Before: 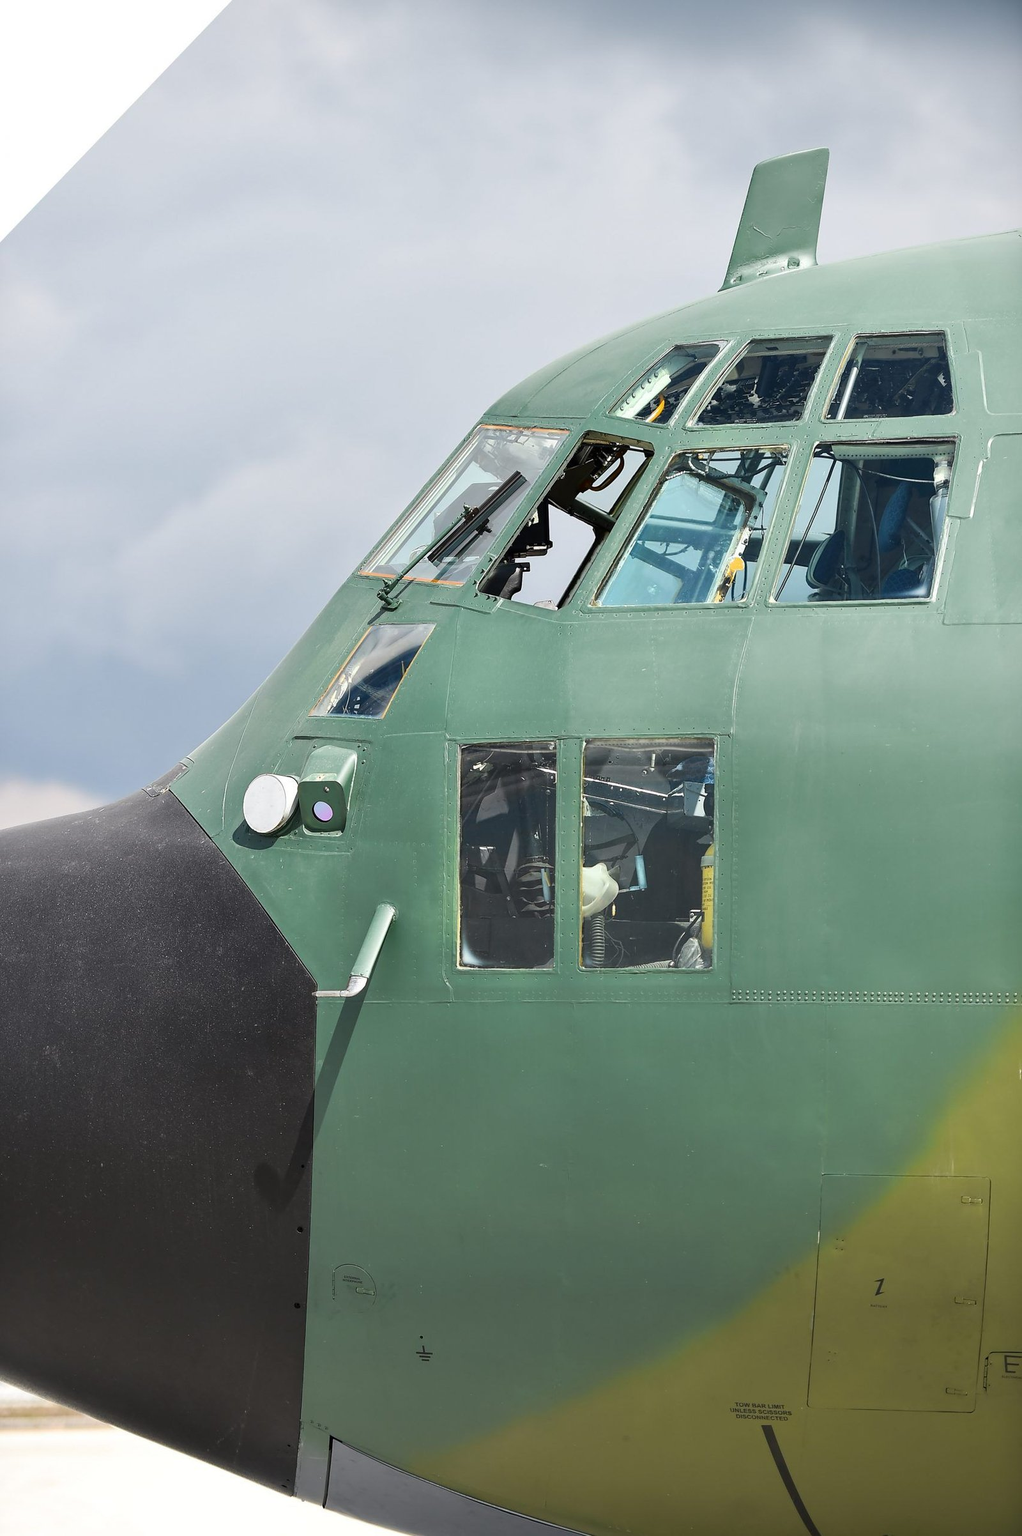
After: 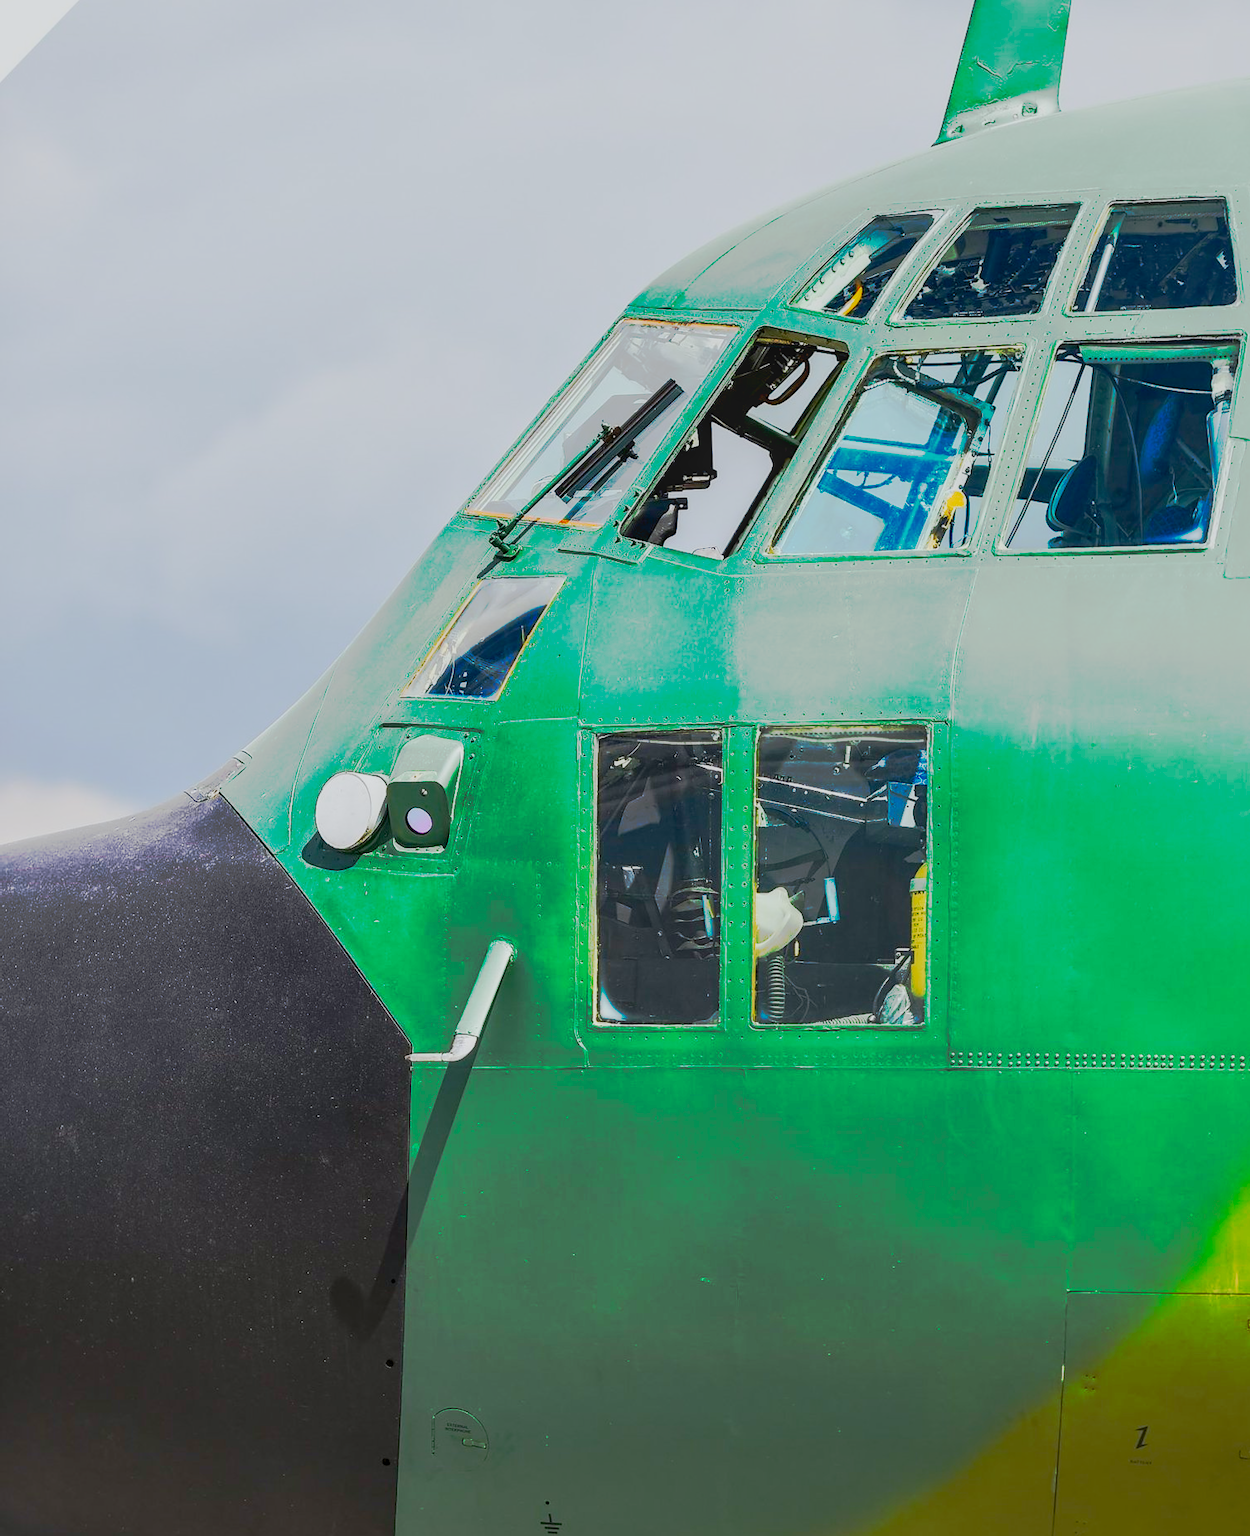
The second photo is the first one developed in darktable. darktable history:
exposure: exposure -0.116 EV, compensate exposure bias true, compensate highlight preservation false
contrast brightness saturation: contrast -0.28
local contrast: on, module defaults
tone curve: curves: ch0 [(0, 0) (0.003, 0.003) (0.011, 0.01) (0.025, 0.023) (0.044, 0.042) (0.069, 0.065) (0.1, 0.094) (0.136, 0.128) (0.177, 0.167) (0.224, 0.211) (0.277, 0.261) (0.335, 0.316) (0.399, 0.376) (0.468, 0.441) (0.543, 0.685) (0.623, 0.741) (0.709, 0.8) (0.801, 0.863) (0.898, 0.929) (1, 1)], preserve colors none
crop and rotate: angle 0.03°, top 11.643%, right 5.651%, bottom 11.189%
fill light: exposure -2 EV, width 8.6
white balance: red 0.986, blue 1.01
color balance rgb: global offset › luminance -0.5%, perceptual saturation grading › highlights -17.77%, perceptual saturation grading › mid-tones 33.1%, perceptual saturation grading › shadows 50.52%, perceptual brilliance grading › highlights 10.8%, perceptual brilliance grading › shadows -10.8%, global vibrance 24.22%, contrast -25%
